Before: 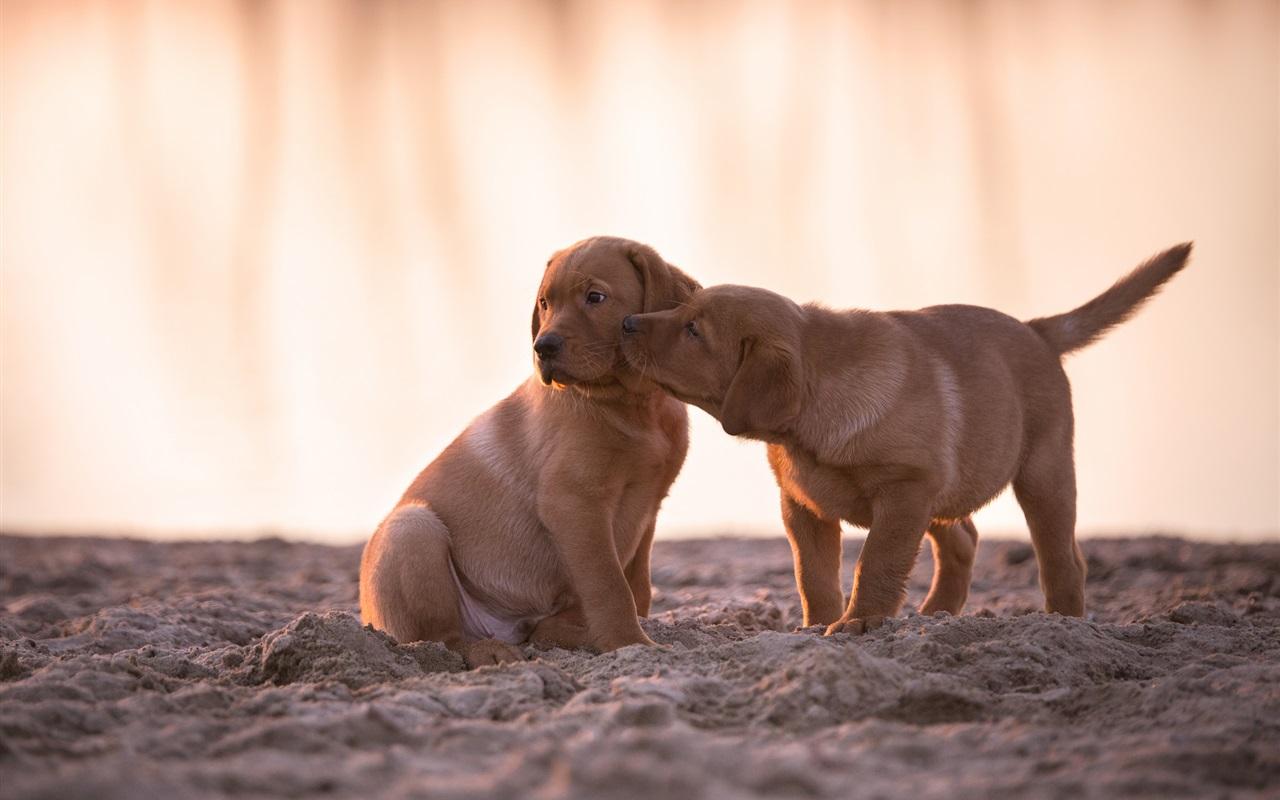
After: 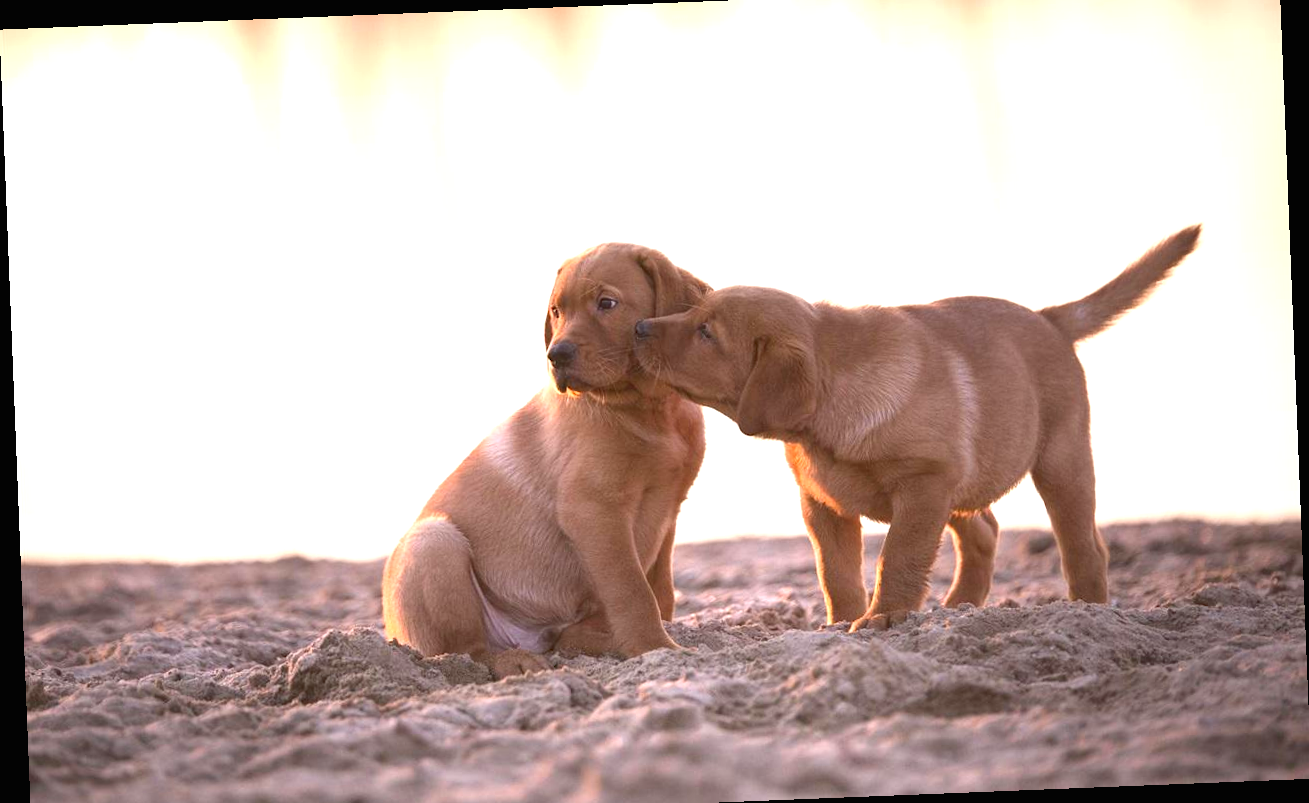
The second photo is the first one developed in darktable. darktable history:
crop and rotate: top 2.479%, bottom 3.018%
exposure: black level correction 0, exposure 0.95 EV, compensate exposure bias true, compensate highlight preservation false
rotate and perspective: rotation -2.29°, automatic cropping off
rgb curve: curves: ch0 [(0, 0) (0.093, 0.159) (0.241, 0.265) (0.414, 0.42) (1, 1)], compensate middle gray true, preserve colors basic power
